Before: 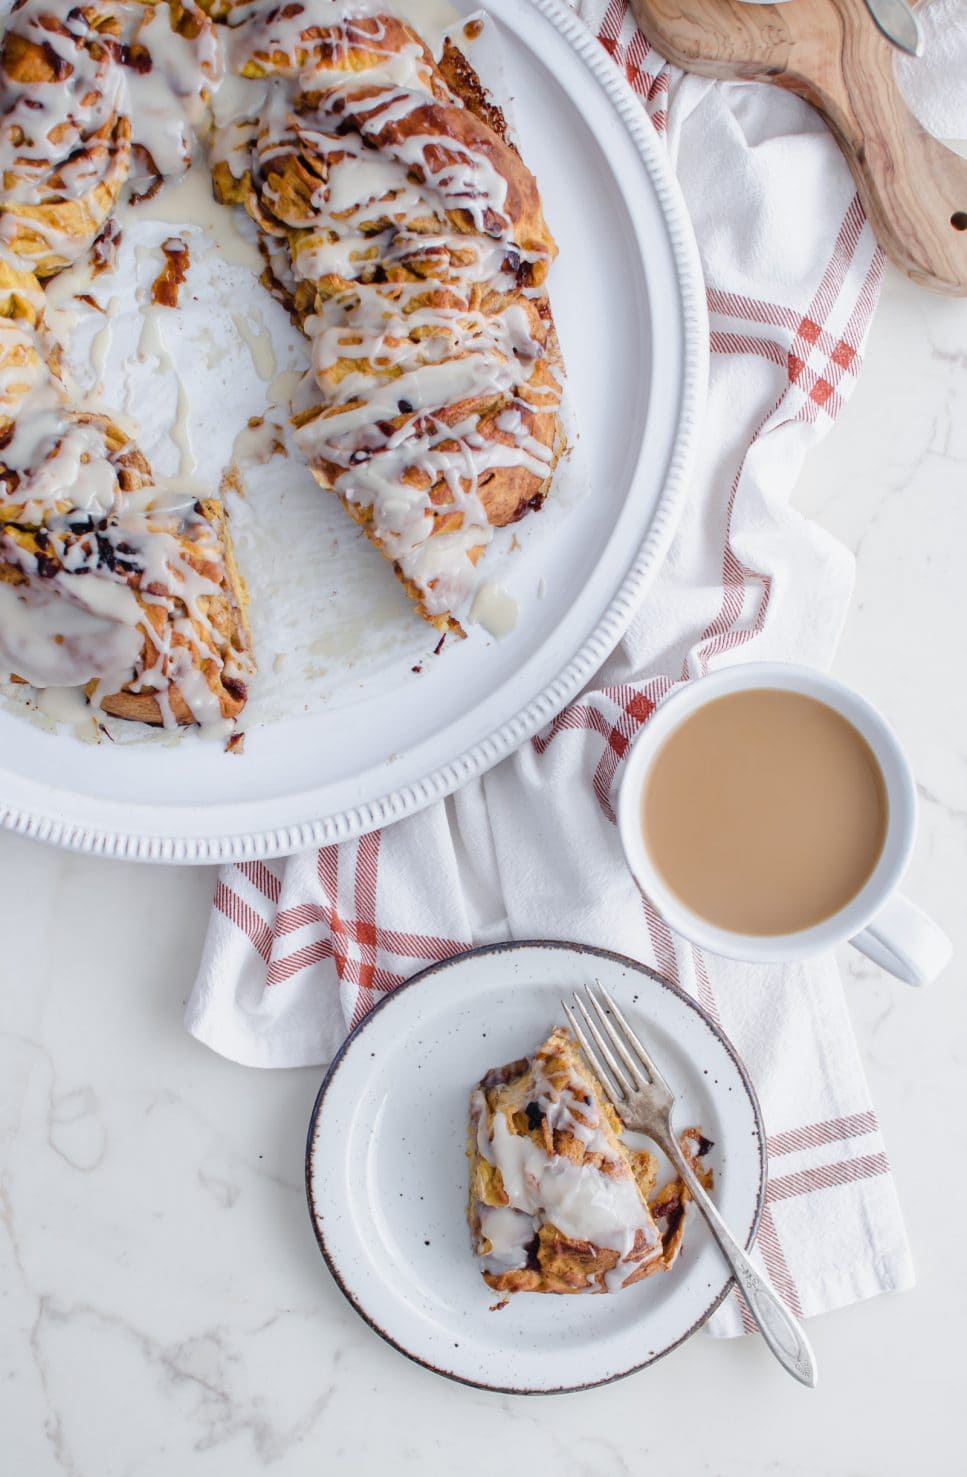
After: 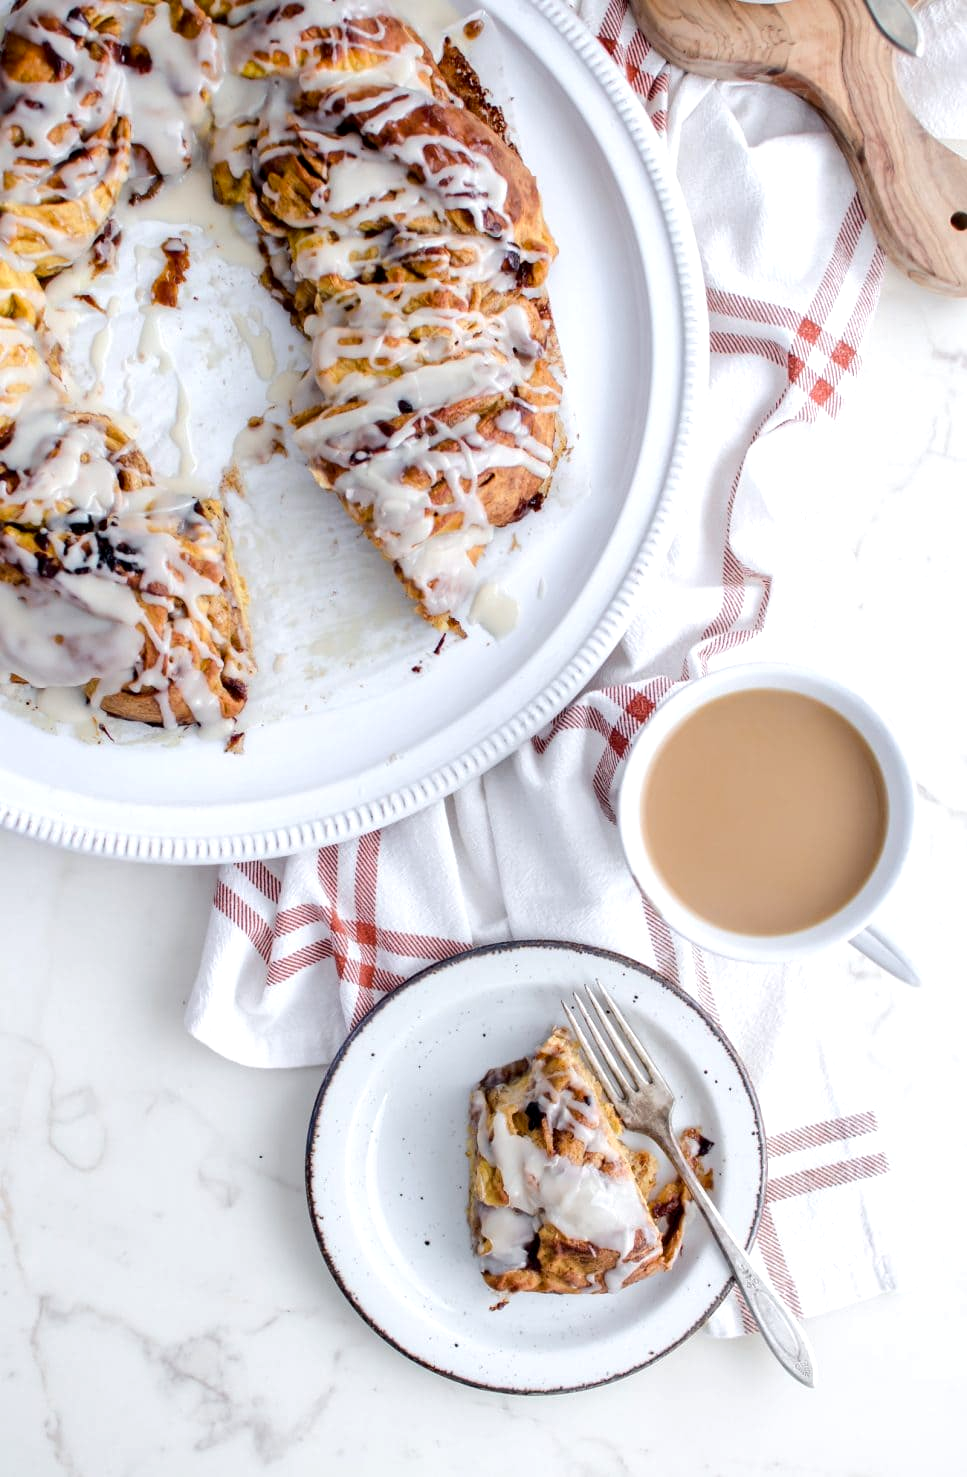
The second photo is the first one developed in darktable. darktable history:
tone equalizer: -8 EV -0.402 EV, -7 EV -0.411 EV, -6 EV -0.323 EV, -5 EV -0.202 EV, -3 EV 0.209 EV, -2 EV 0.313 EV, -1 EV 0.378 EV, +0 EV 0.445 EV, edges refinement/feathering 500, mask exposure compensation -1.57 EV, preserve details no
exposure: black level correction 0.006, compensate highlight preservation false
